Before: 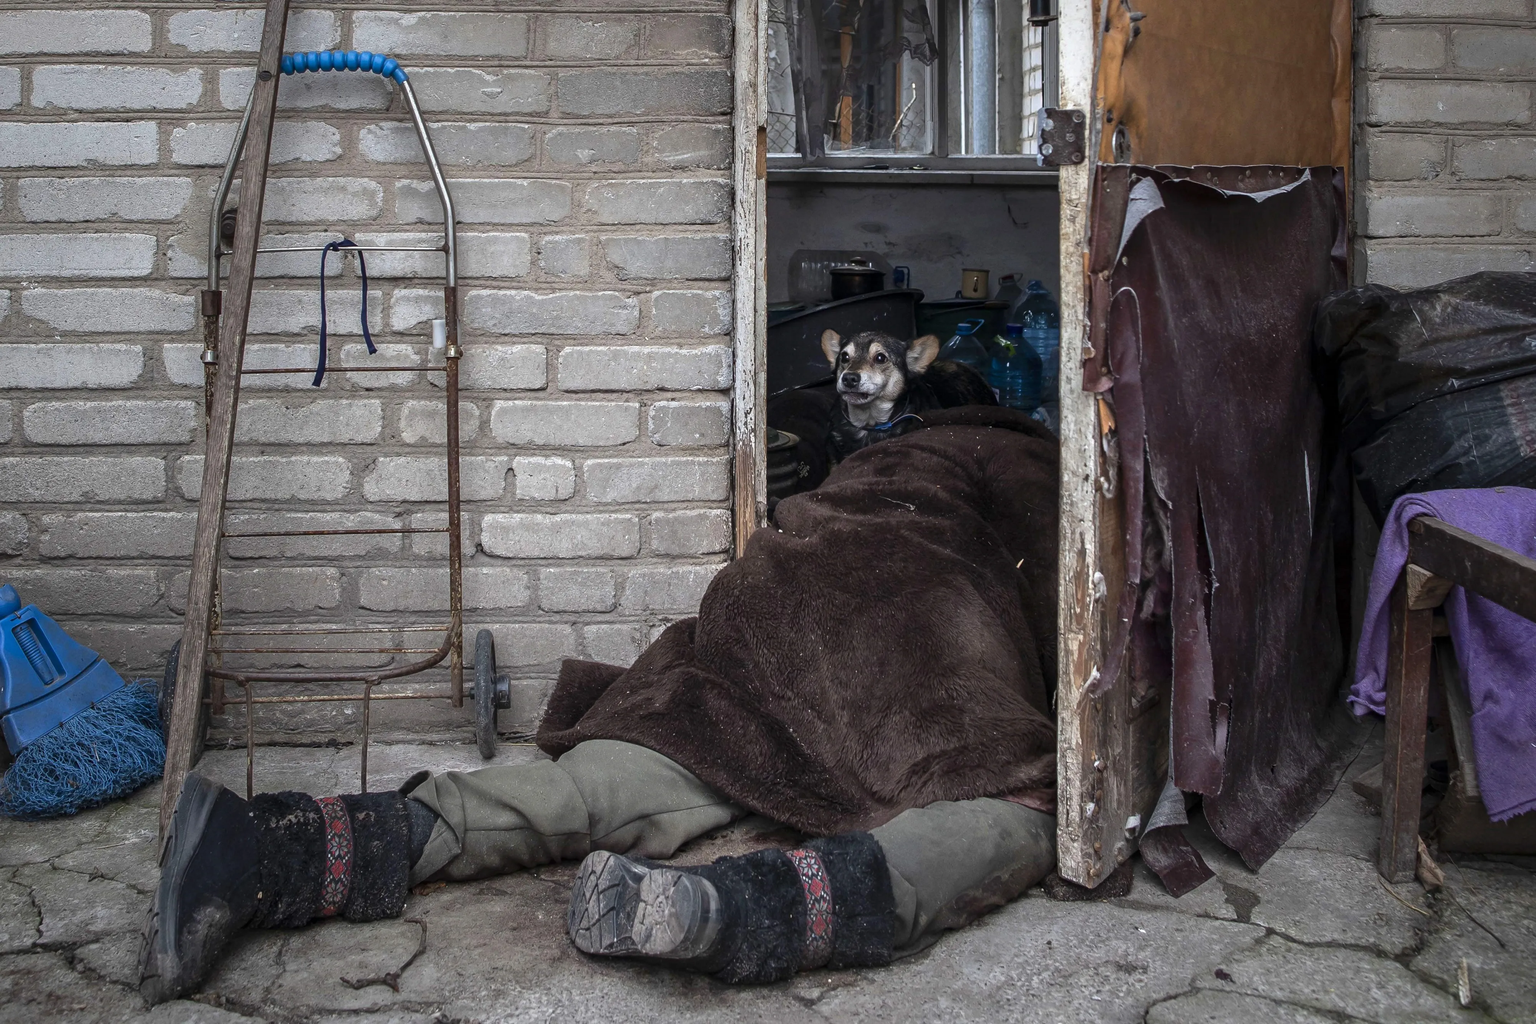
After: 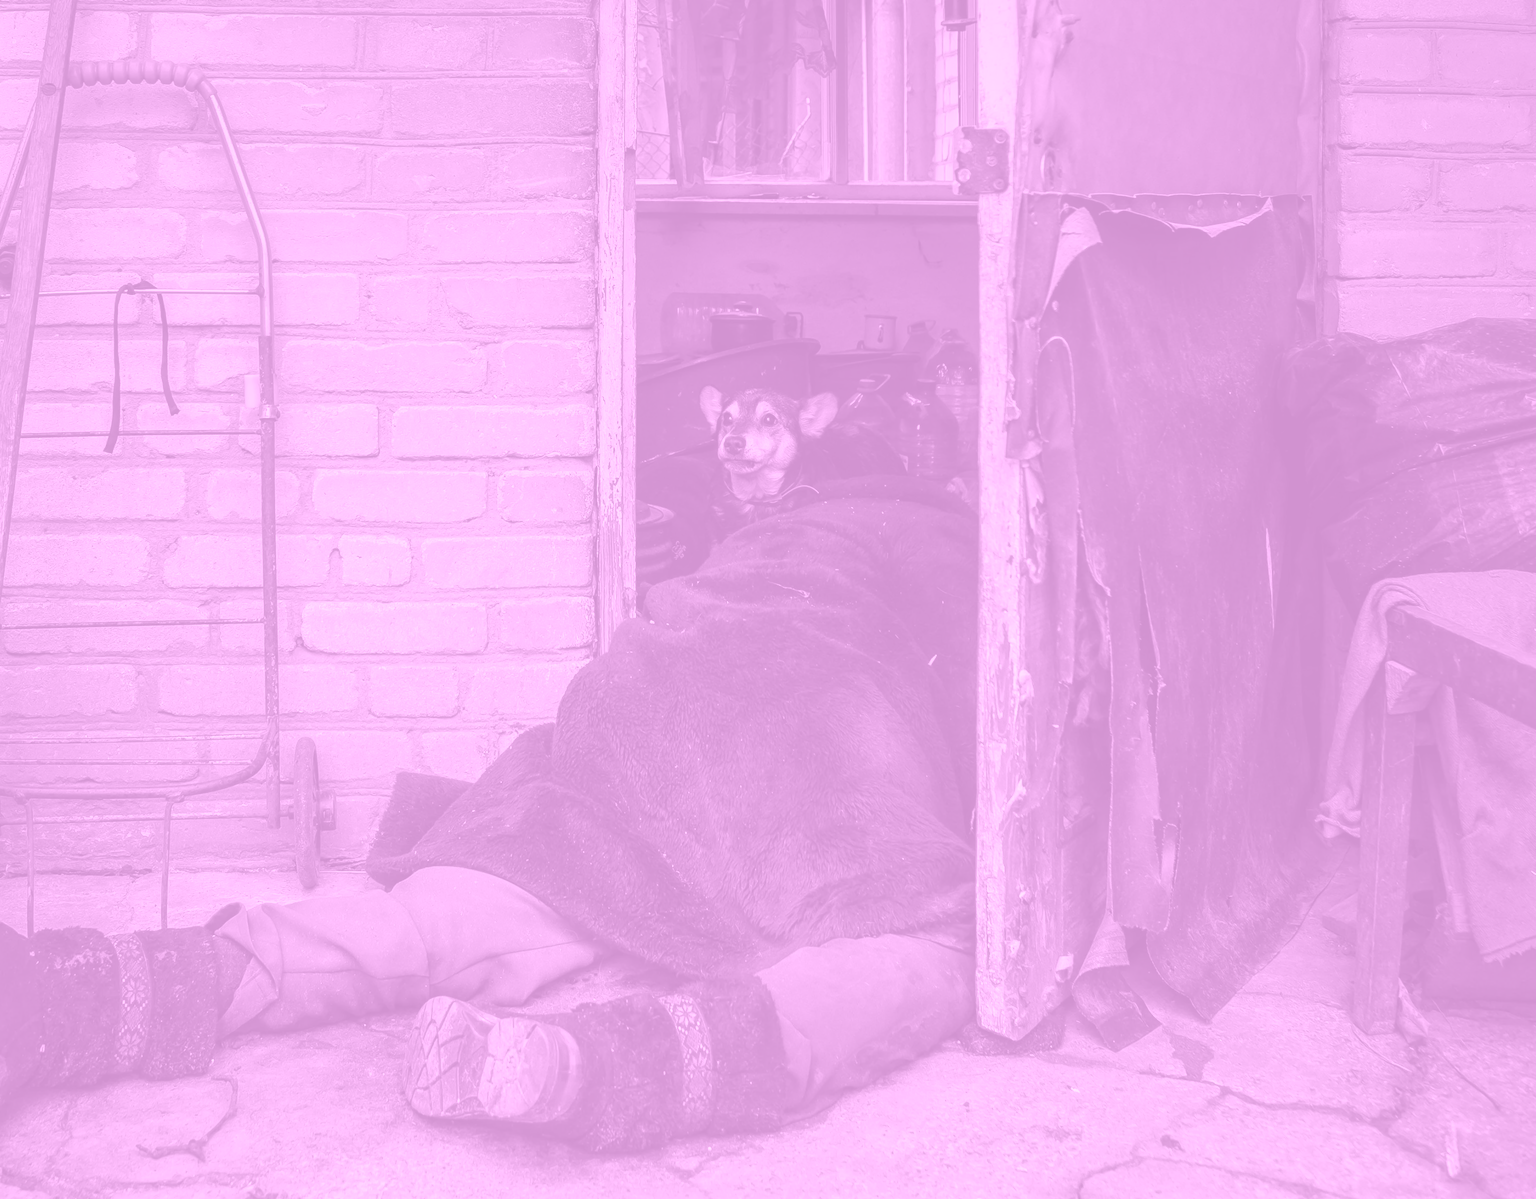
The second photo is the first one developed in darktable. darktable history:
graduated density: on, module defaults
color balance: output saturation 120%
crop and rotate: left 14.584%
colorize: hue 331.2°, saturation 75%, source mix 30.28%, lightness 70.52%, version 1
